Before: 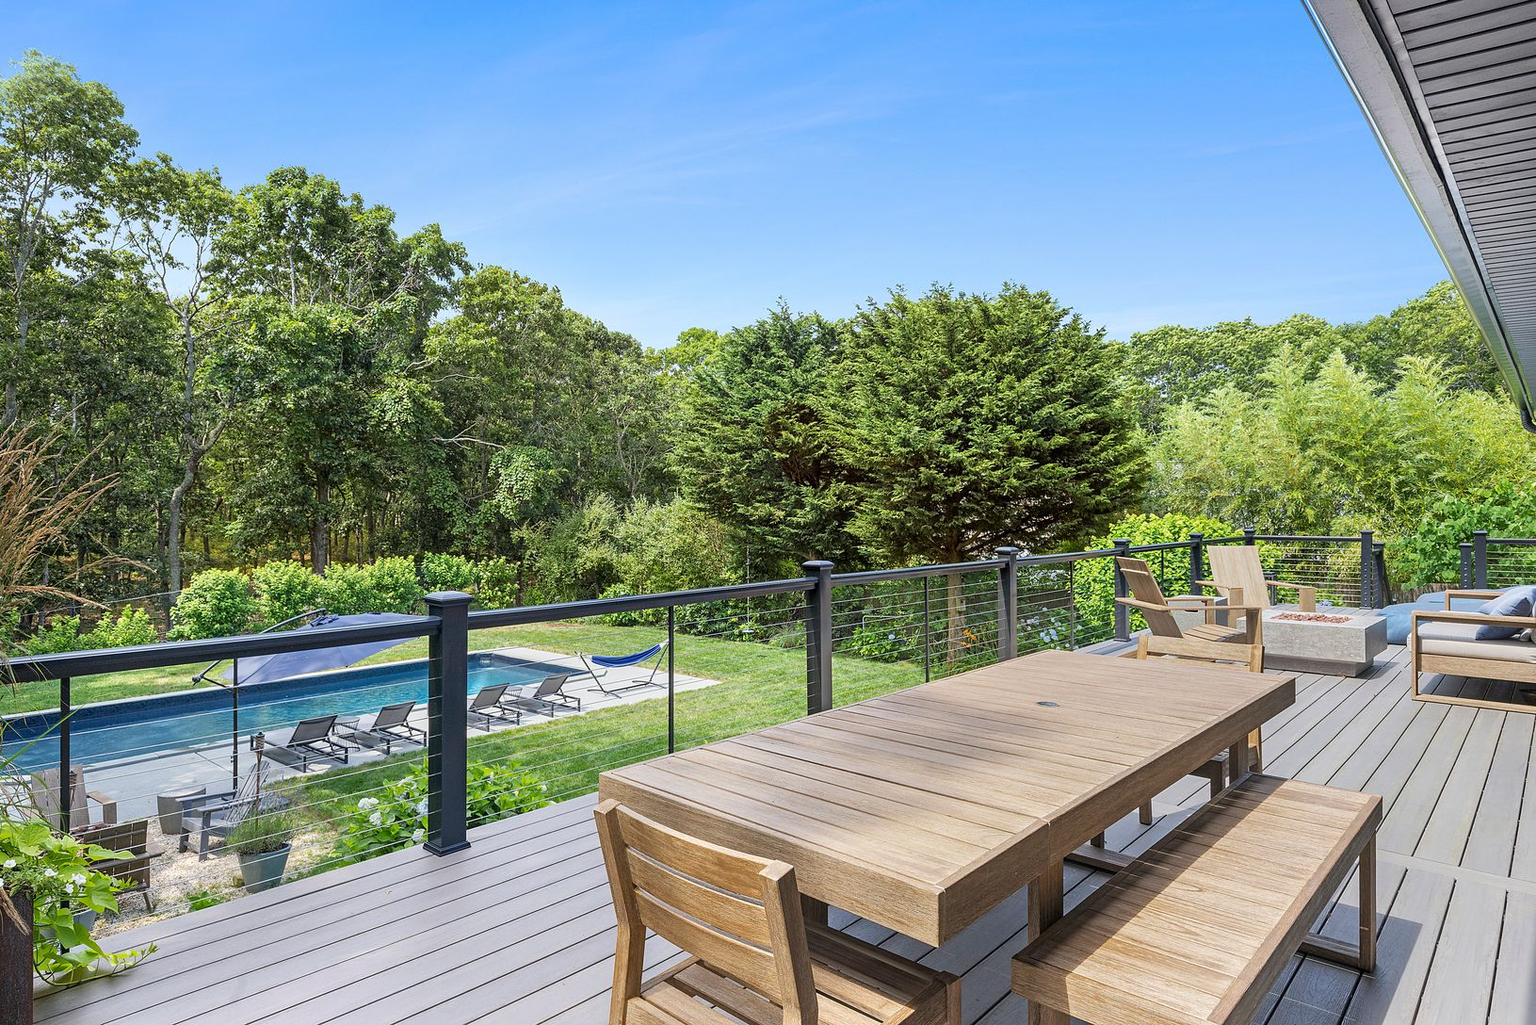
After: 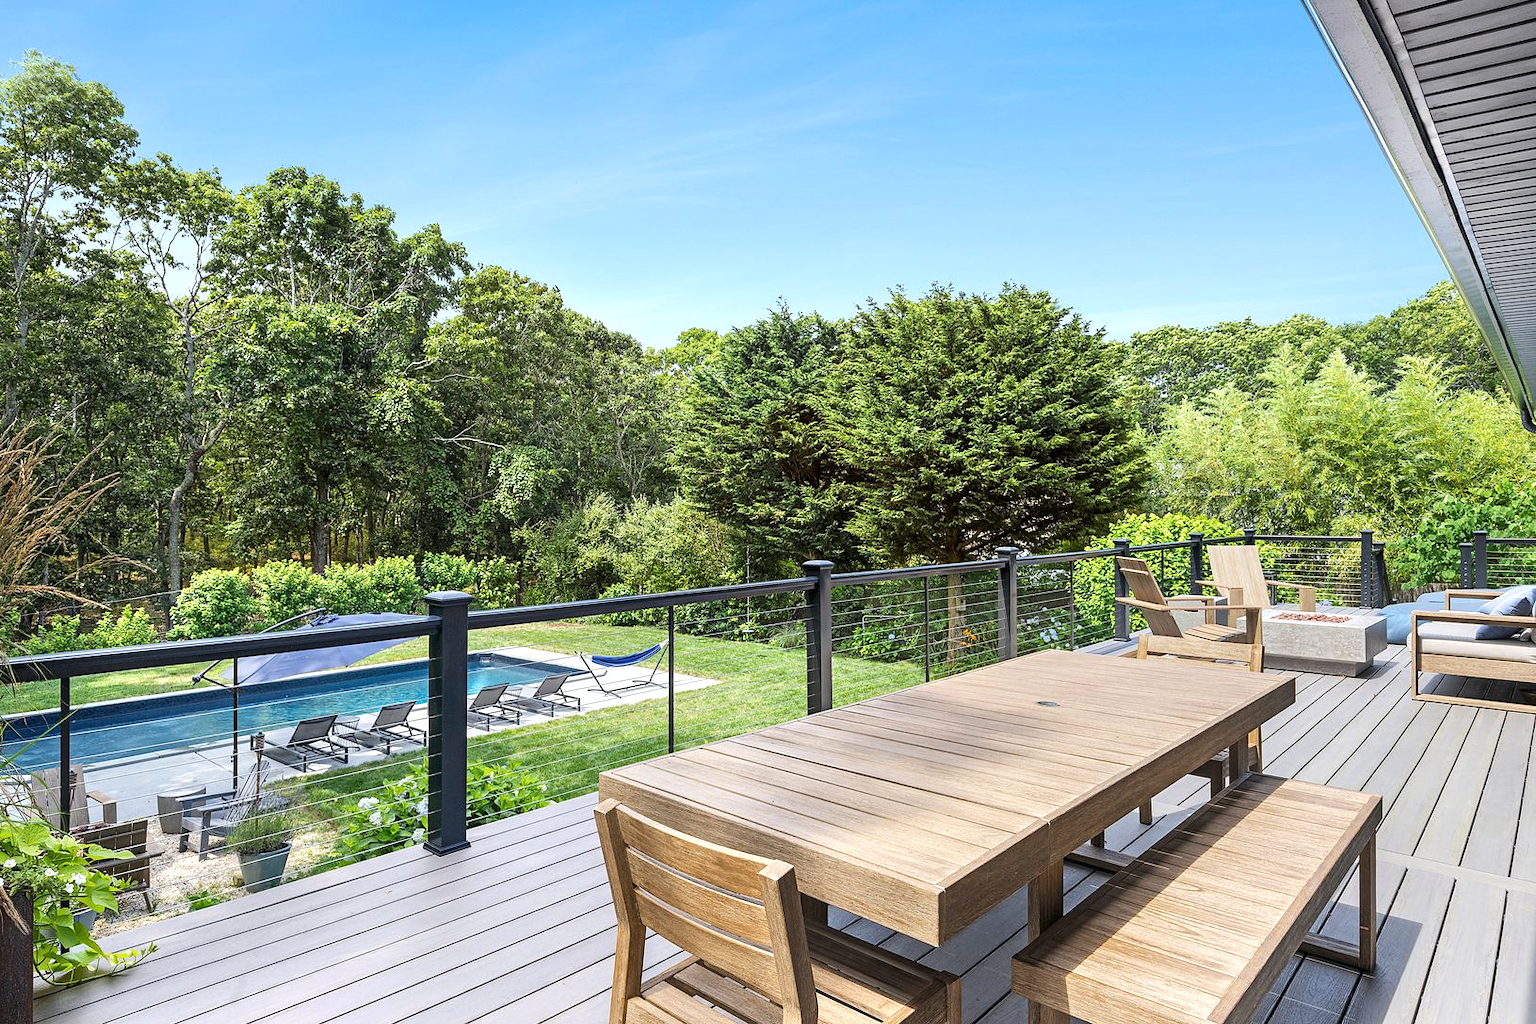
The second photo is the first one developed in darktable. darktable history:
base curve: curves: ch0 [(0, 0) (0.283, 0.295) (1, 1)], preserve colors none
color calibration: illuminant same as pipeline (D50), adaptation XYZ, x 0.346, y 0.358, temperature 5010.57 K
tone equalizer: -8 EV -0.401 EV, -7 EV -0.363 EV, -6 EV -0.319 EV, -5 EV -0.217 EV, -3 EV 0.234 EV, -2 EV 0.336 EV, -1 EV 0.383 EV, +0 EV 0.422 EV, edges refinement/feathering 500, mask exposure compensation -1.57 EV, preserve details no
